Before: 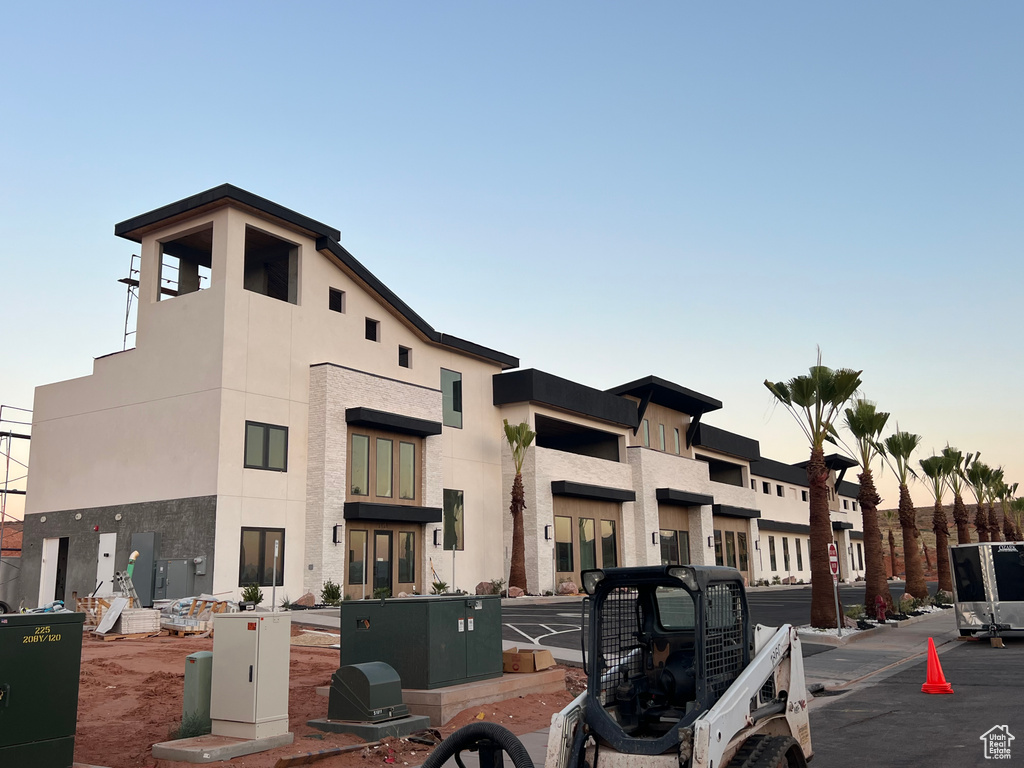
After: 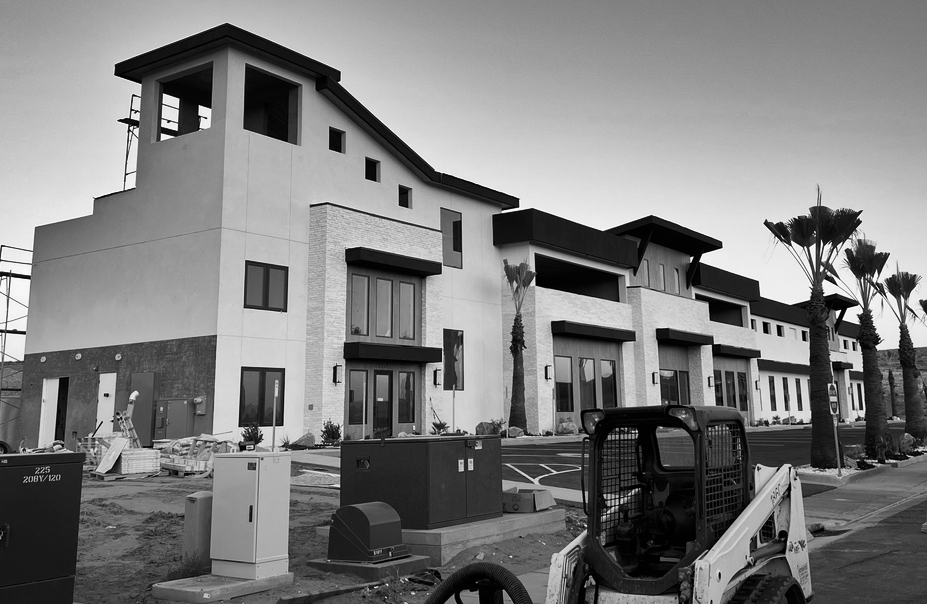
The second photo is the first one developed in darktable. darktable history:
shadows and highlights: shadows 24.5, highlights -78.15, soften with gaussian
monochrome: a 16.06, b 15.48, size 1
crop: top 20.916%, right 9.437%, bottom 0.316%
contrast brightness saturation: contrast 0.15, brightness -0.01, saturation 0.1
white balance: red 0.974, blue 1.044
